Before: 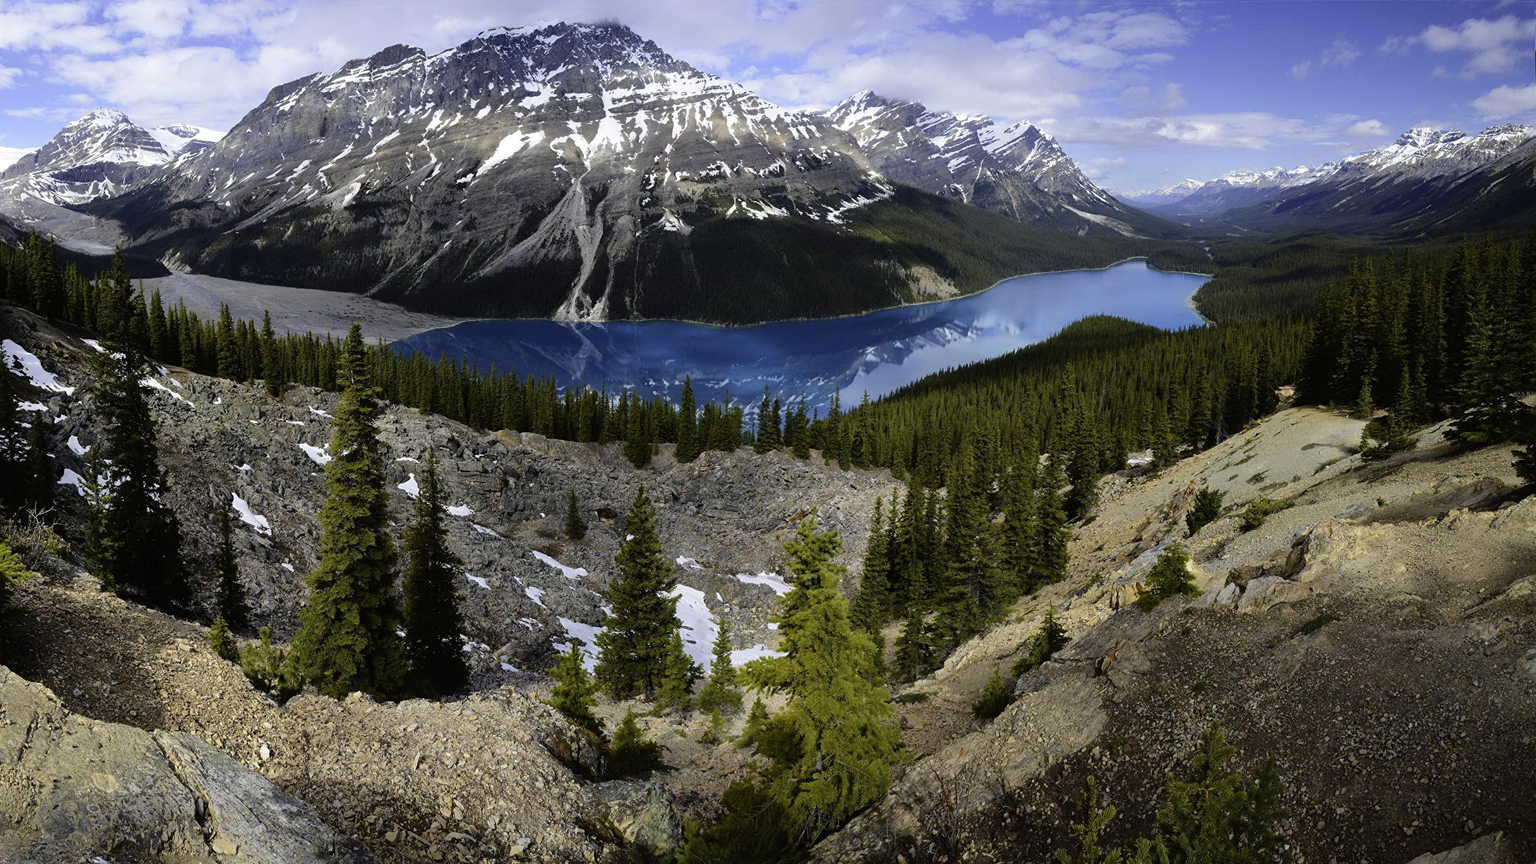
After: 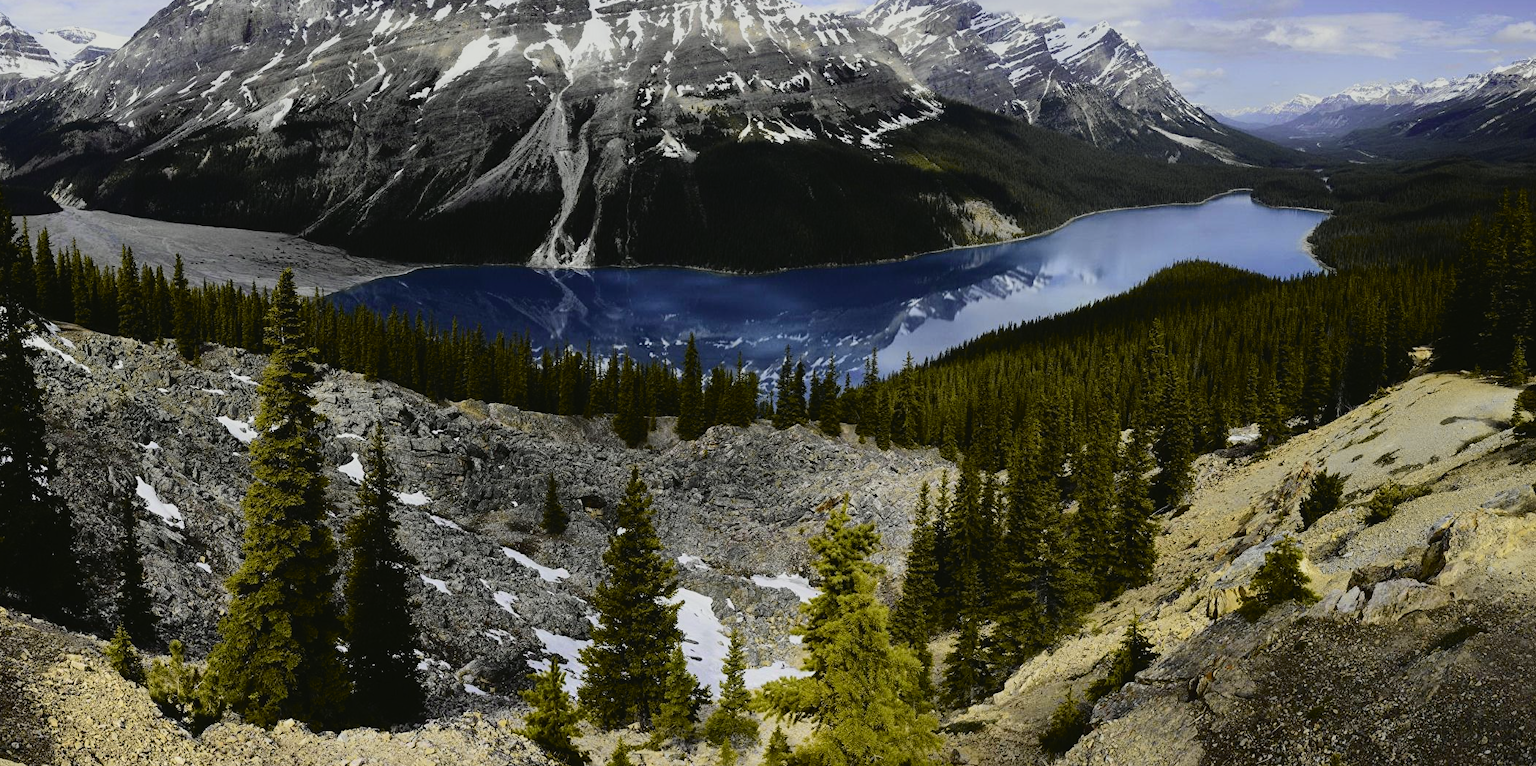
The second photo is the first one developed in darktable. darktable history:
crop: left 7.856%, top 11.836%, right 10.12%, bottom 15.387%
graduated density: rotation 5.63°, offset 76.9
tone curve: curves: ch0 [(0, 0.03) (0.113, 0.087) (0.207, 0.184) (0.515, 0.612) (0.712, 0.793) (1, 0.946)]; ch1 [(0, 0) (0.172, 0.123) (0.317, 0.279) (0.407, 0.401) (0.476, 0.482) (0.505, 0.499) (0.534, 0.534) (0.632, 0.645) (0.726, 0.745) (1, 1)]; ch2 [(0, 0) (0.411, 0.424) (0.476, 0.492) (0.521, 0.524) (0.541, 0.559) (0.65, 0.699) (1, 1)], color space Lab, independent channels, preserve colors none
